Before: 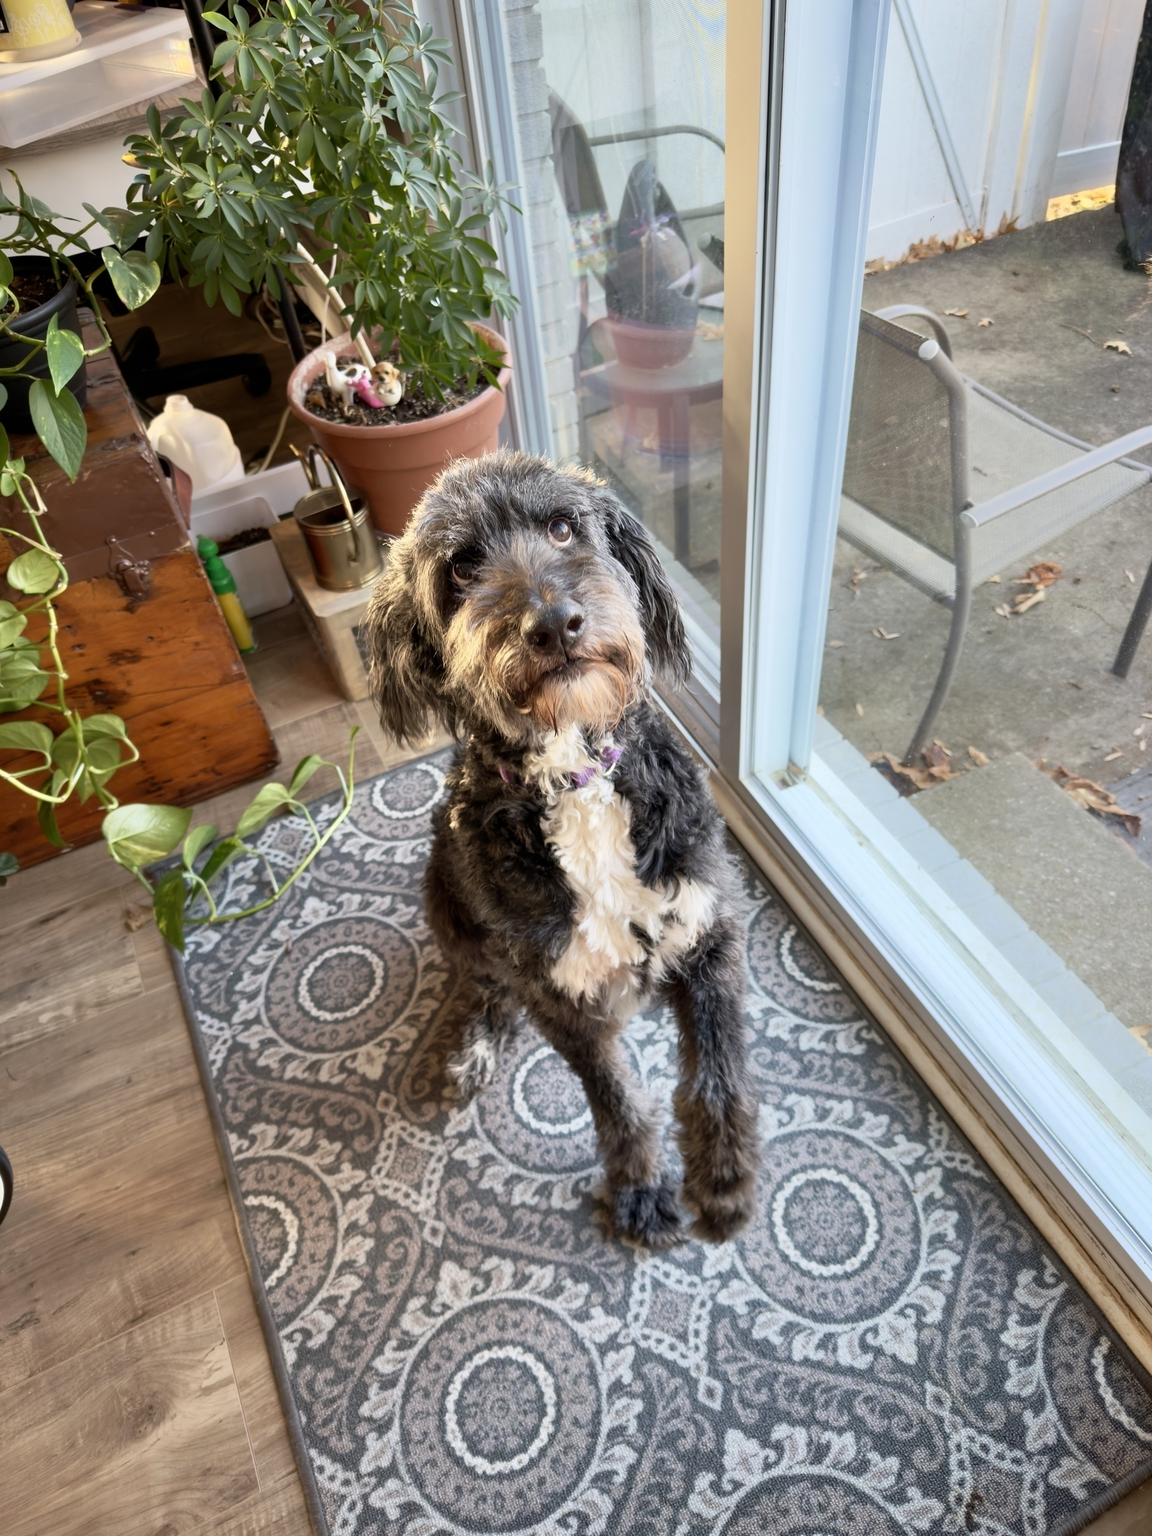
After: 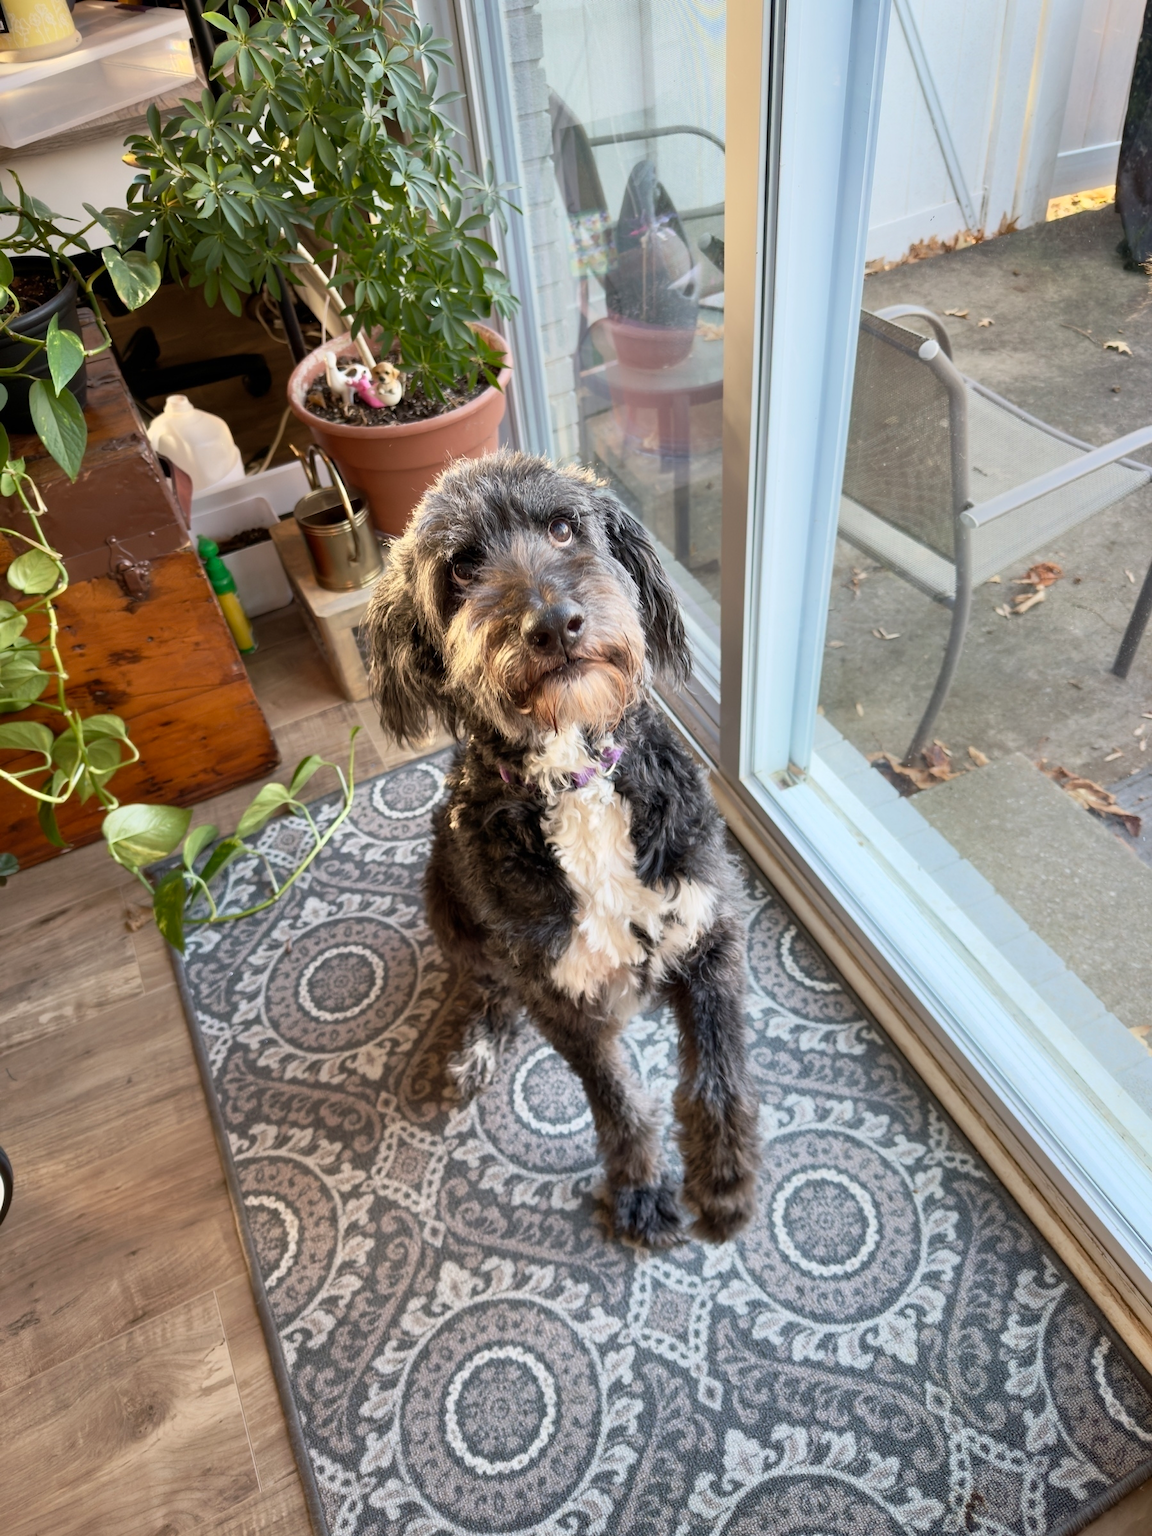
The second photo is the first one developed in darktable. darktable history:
contrast brightness saturation: contrast 0.012, saturation -0.055
